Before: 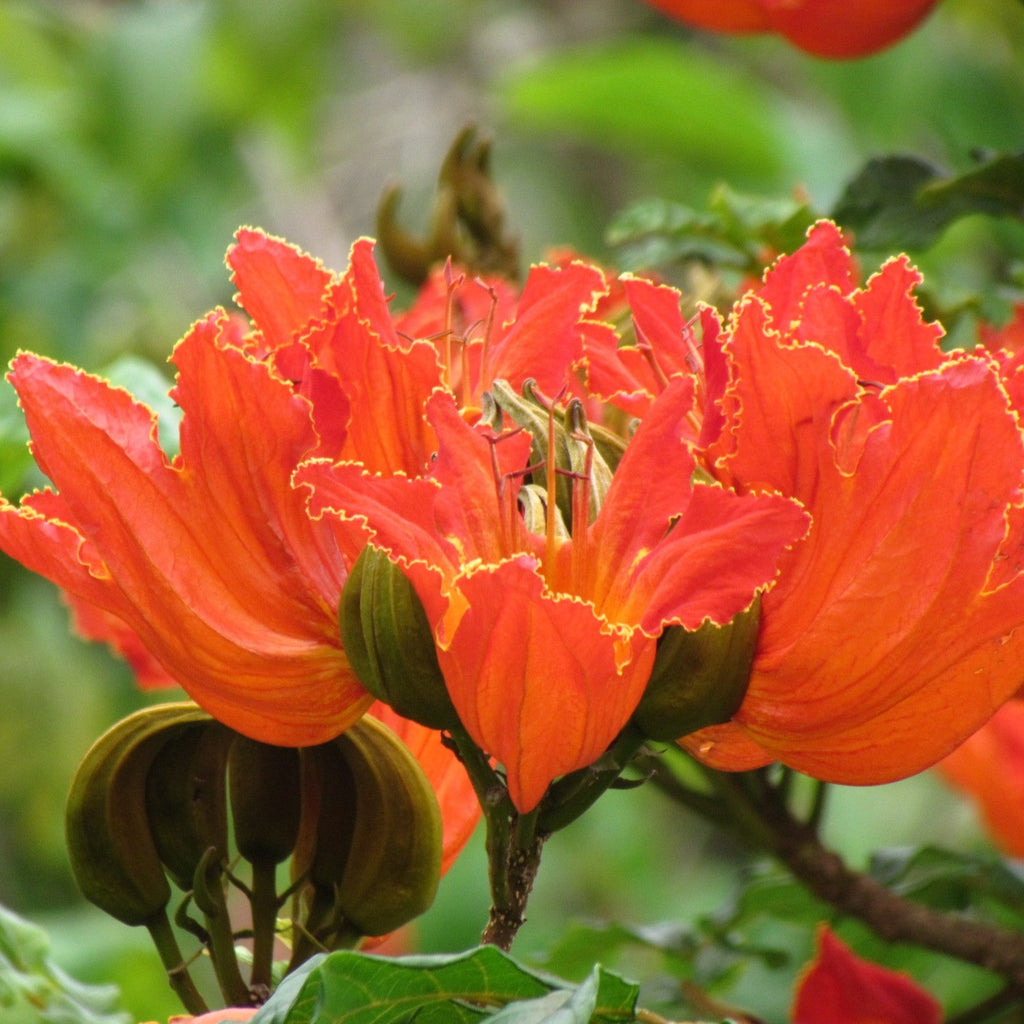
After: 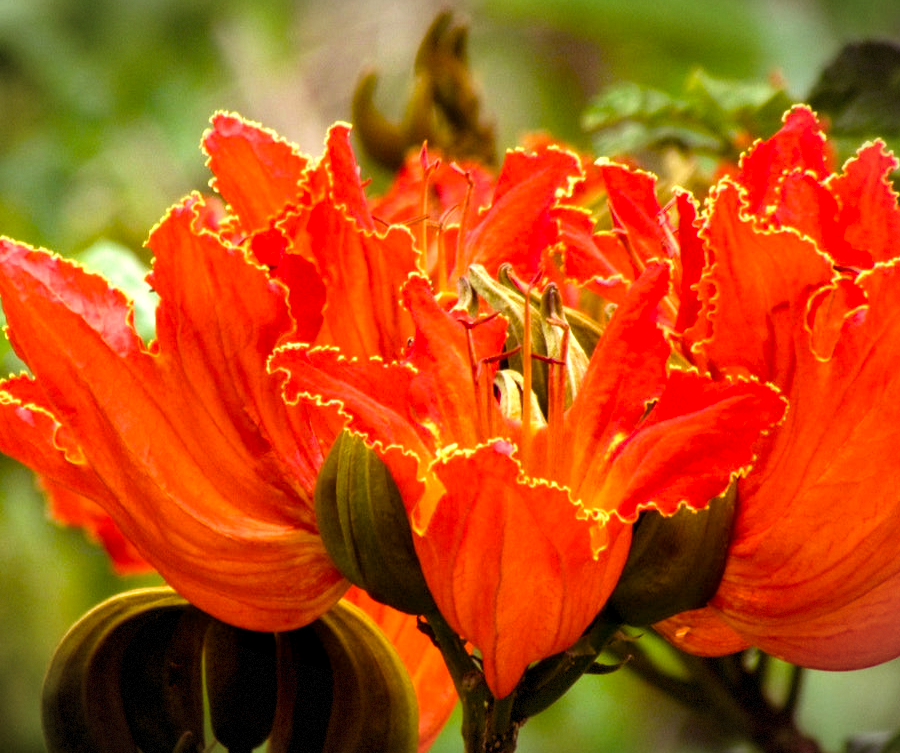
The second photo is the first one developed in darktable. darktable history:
color balance rgb: shadows lift › luminance -21.66%, shadows lift › chroma 8.98%, shadows lift › hue 283.37°, power › chroma 1.55%, power › hue 25.59°, highlights gain › luminance 6.08%, highlights gain › chroma 2.55%, highlights gain › hue 90°, global offset › luminance -0.87%, perceptual saturation grading › global saturation 27.49%, perceptual saturation grading › highlights -28.39%, perceptual saturation grading › mid-tones 15.22%, perceptual saturation grading › shadows 33.98%, perceptual brilliance grading › highlights 10%, perceptual brilliance grading › mid-tones 5%
crop and rotate: left 2.425%, top 11.305%, right 9.6%, bottom 15.08%
velvia: on, module defaults
vignetting: fall-off start 100%, brightness -0.406, saturation -0.3, width/height ratio 1.324, dithering 8-bit output, unbound false
